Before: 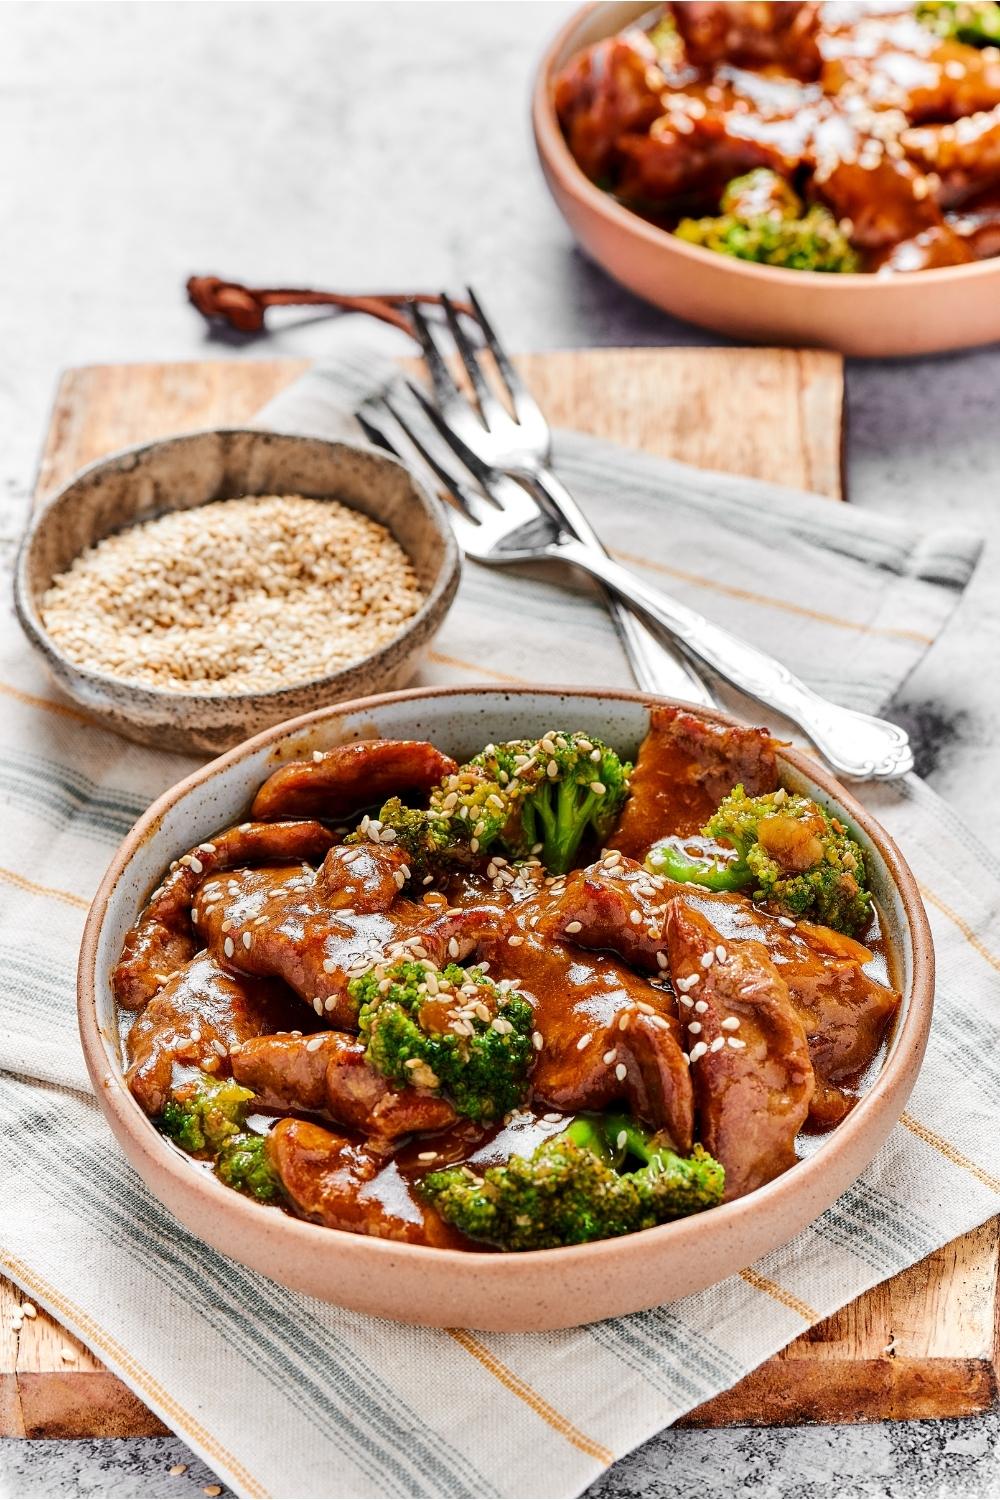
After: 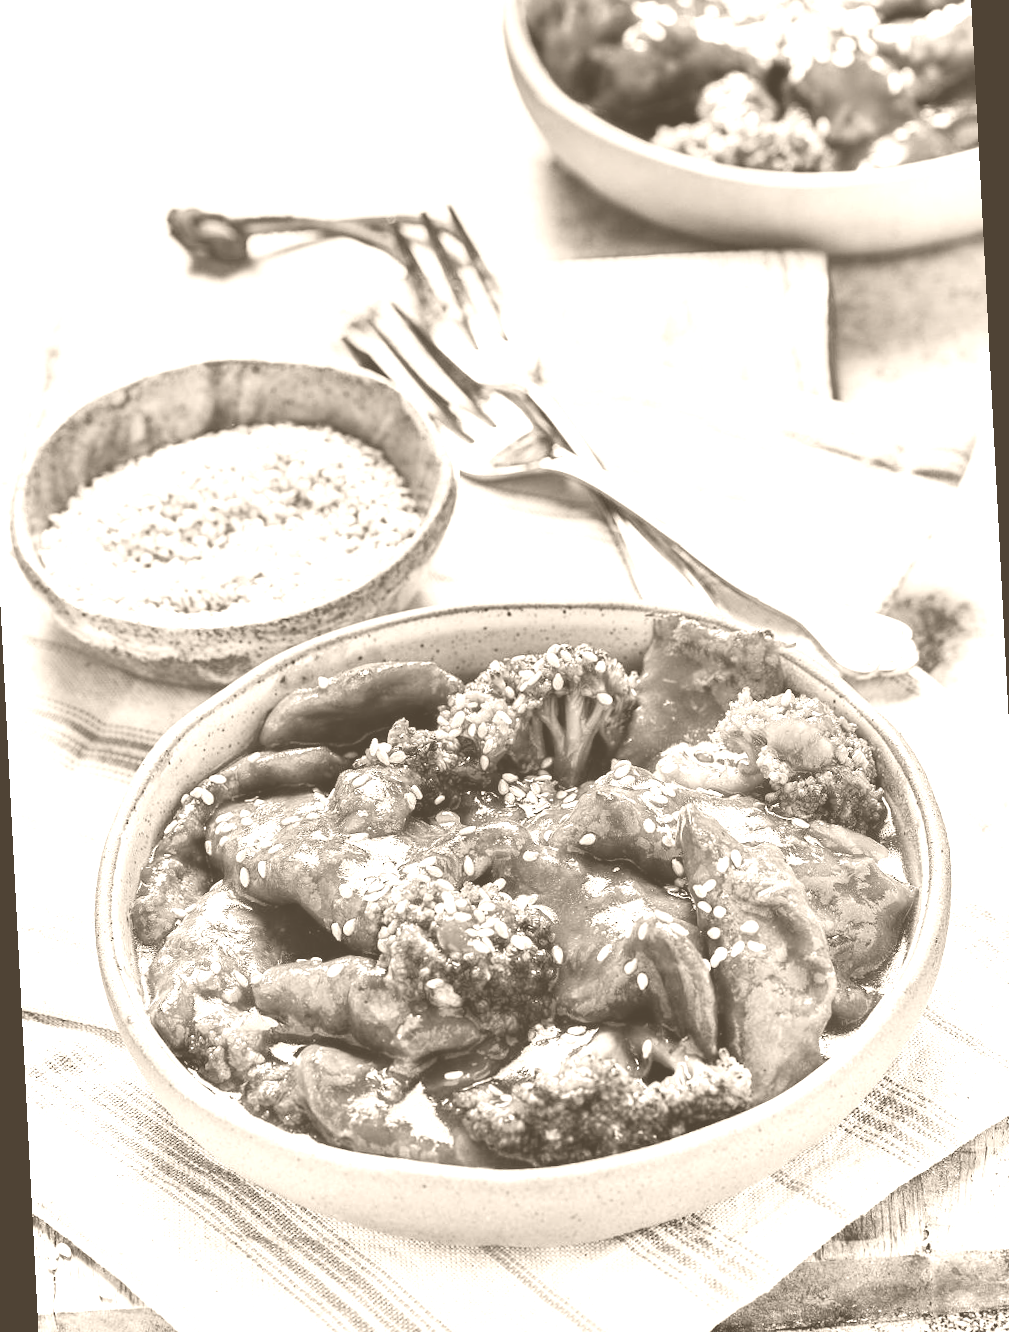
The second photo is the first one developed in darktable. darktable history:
color correction: highlights a* -8, highlights b* 3.1
rotate and perspective: rotation -3°, crop left 0.031, crop right 0.968, crop top 0.07, crop bottom 0.93
colorize: hue 34.49°, saturation 35.33%, source mix 100%, version 1
